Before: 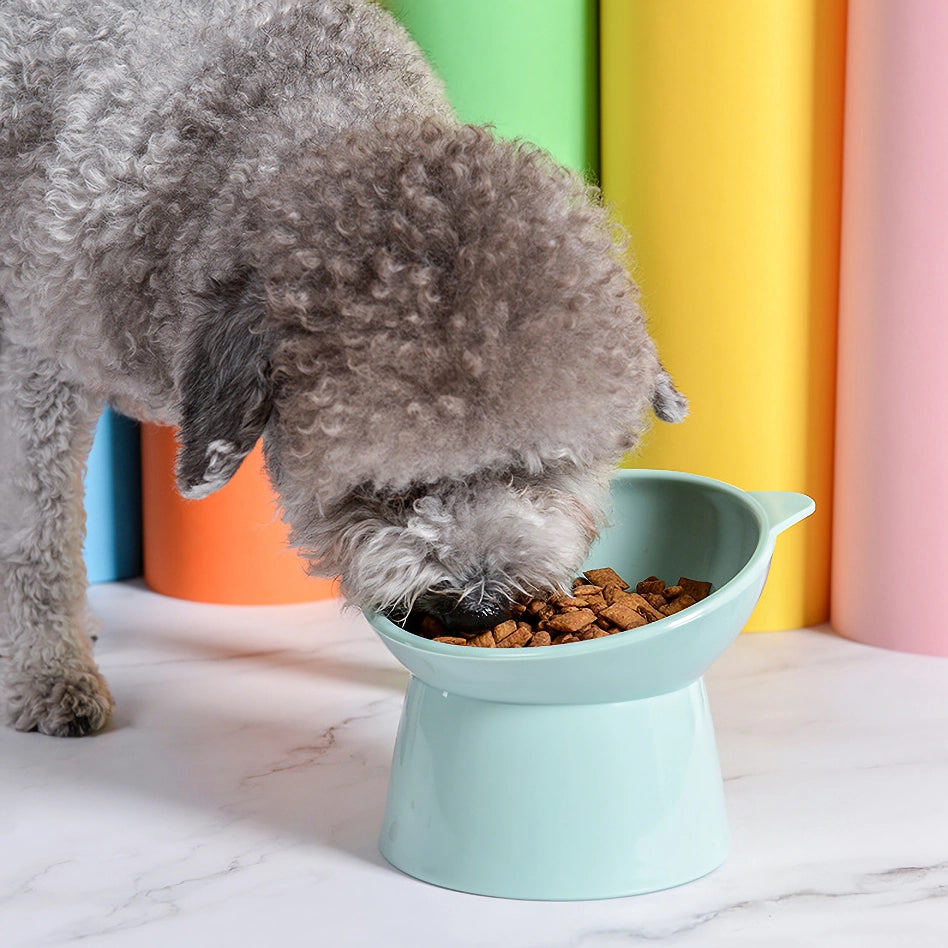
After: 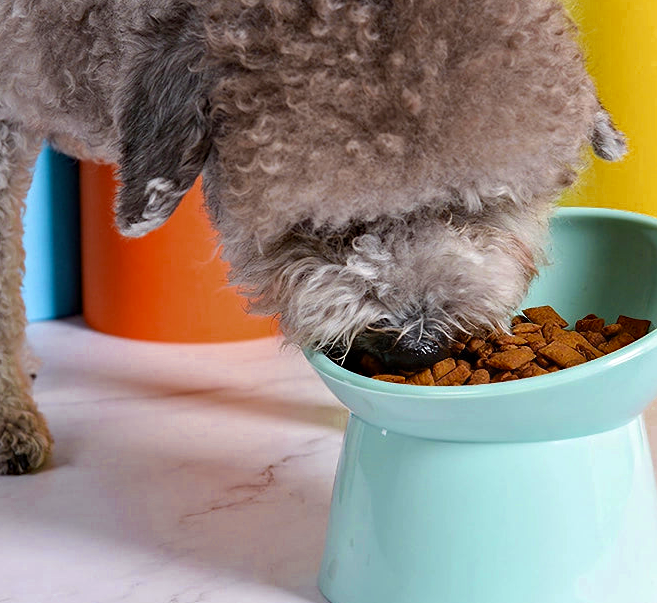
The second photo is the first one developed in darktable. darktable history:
crop: left 6.488%, top 27.668%, right 24.183%, bottom 8.656%
velvia: on, module defaults
haze removal: compatibility mode true, adaptive false
color zones: curves: ch0 [(0.11, 0.396) (0.195, 0.36) (0.25, 0.5) (0.303, 0.412) (0.357, 0.544) (0.75, 0.5) (0.967, 0.328)]; ch1 [(0, 0.468) (0.112, 0.512) (0.202, 0.6) (0.25, 0.5) (0.307, 0.352) (0.357, 0.544) (0.75, 0.5) (0.963, 0.524)]
